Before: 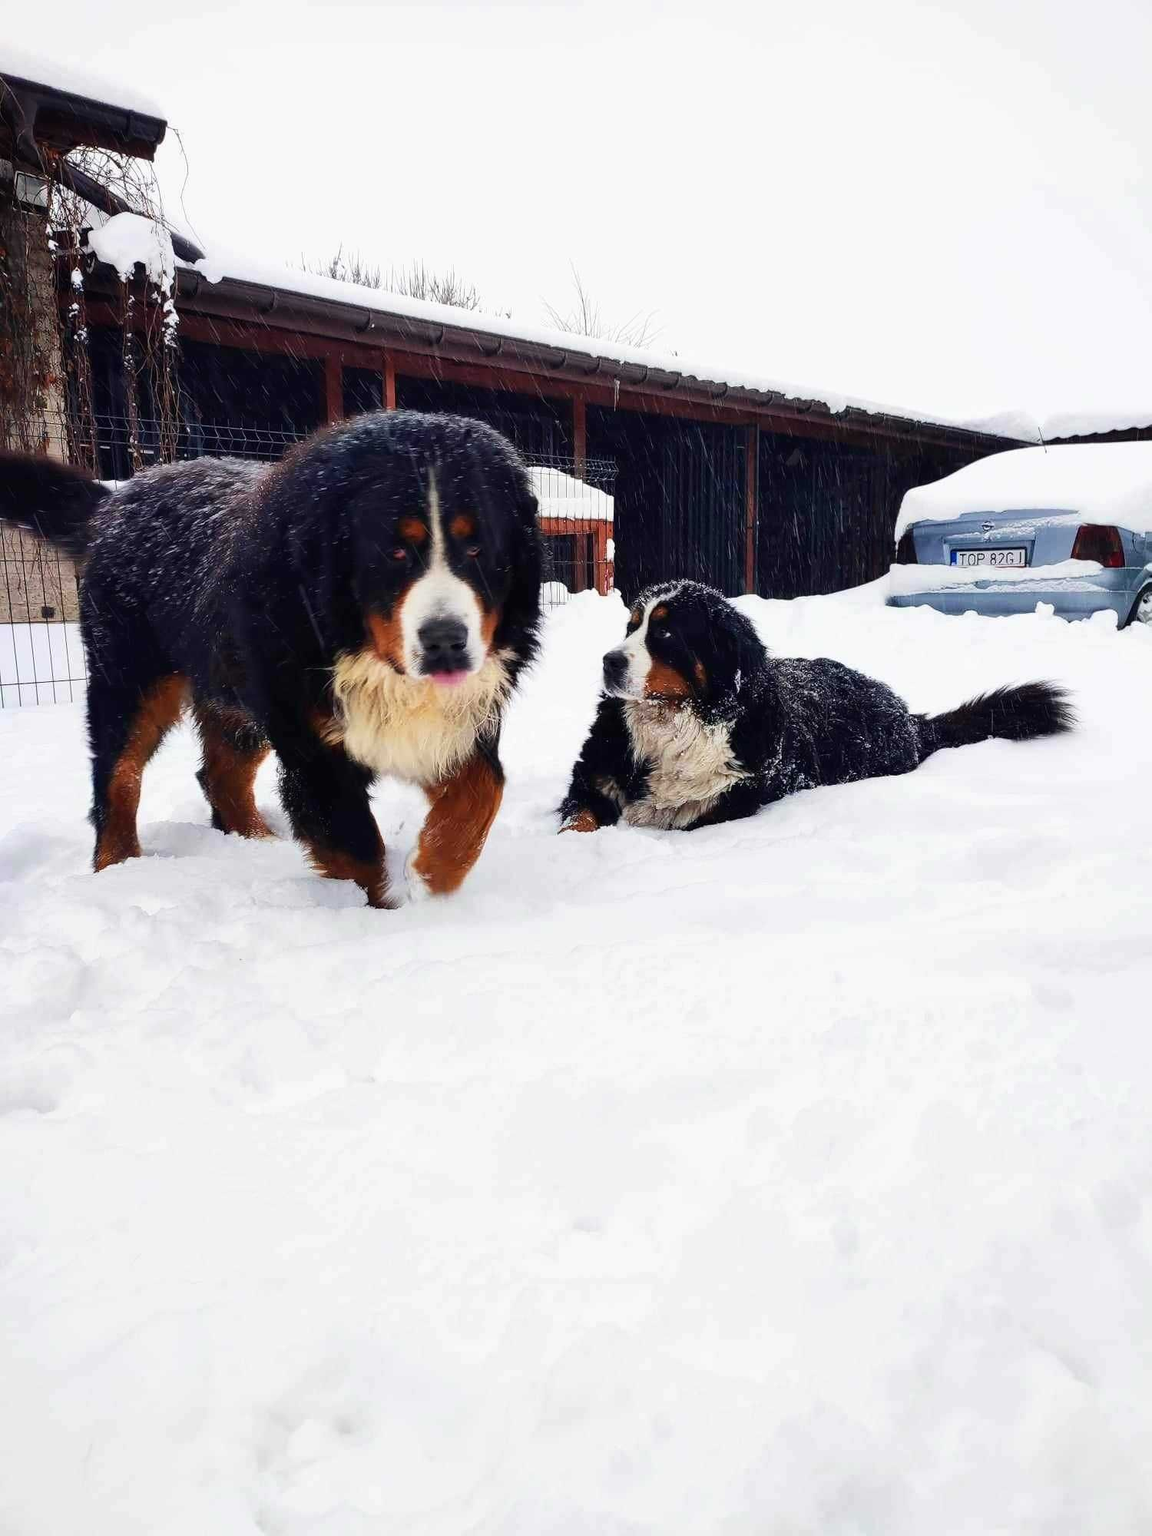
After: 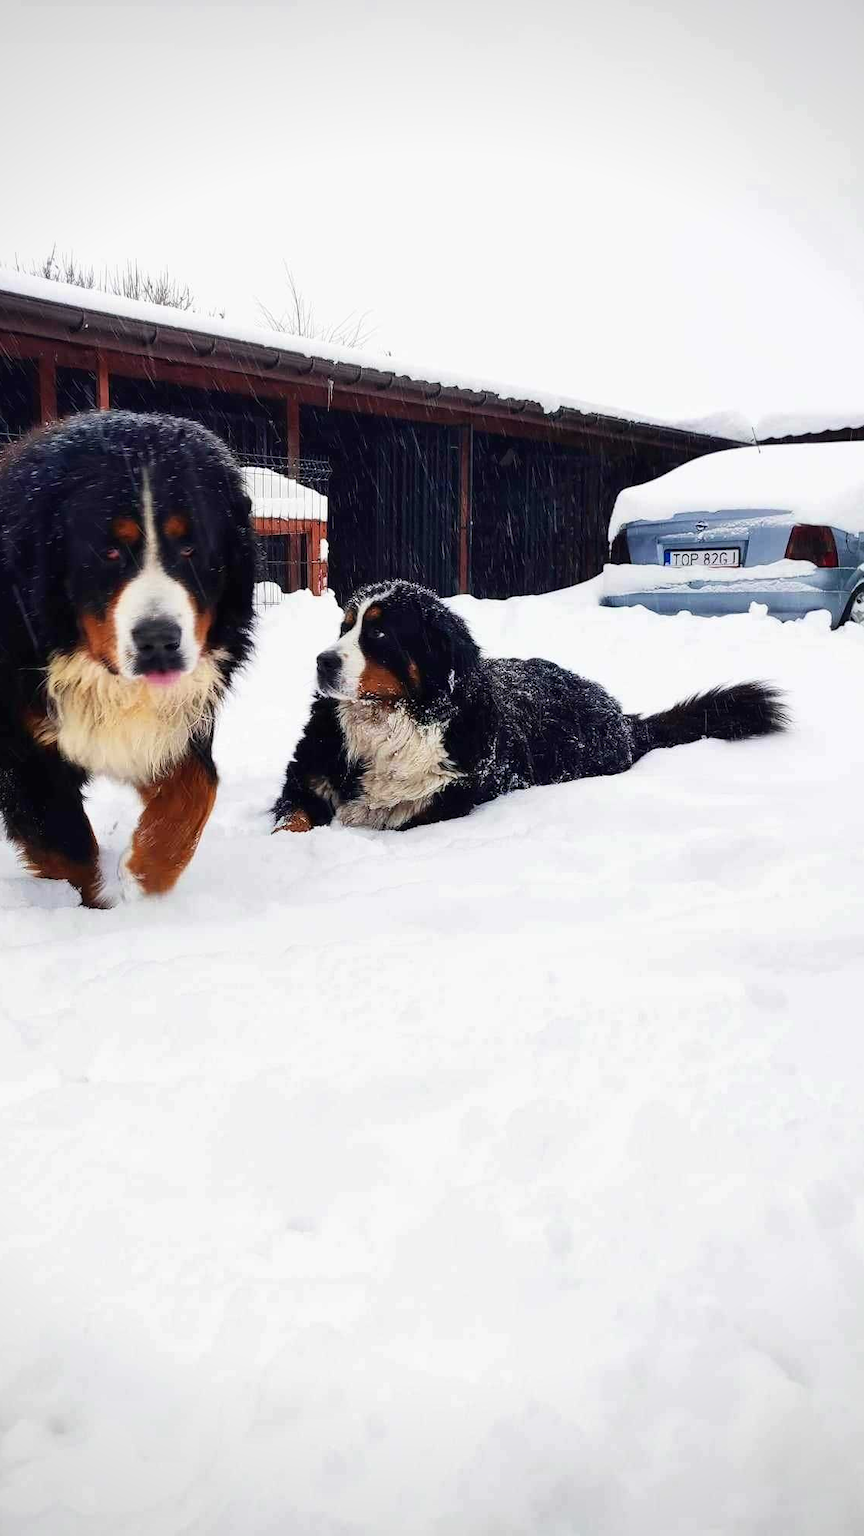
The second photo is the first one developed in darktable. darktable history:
crop and rotate: left 24.914%
vignetting: fall-off radius 61.11%
tone equalizer: on, module defaults
